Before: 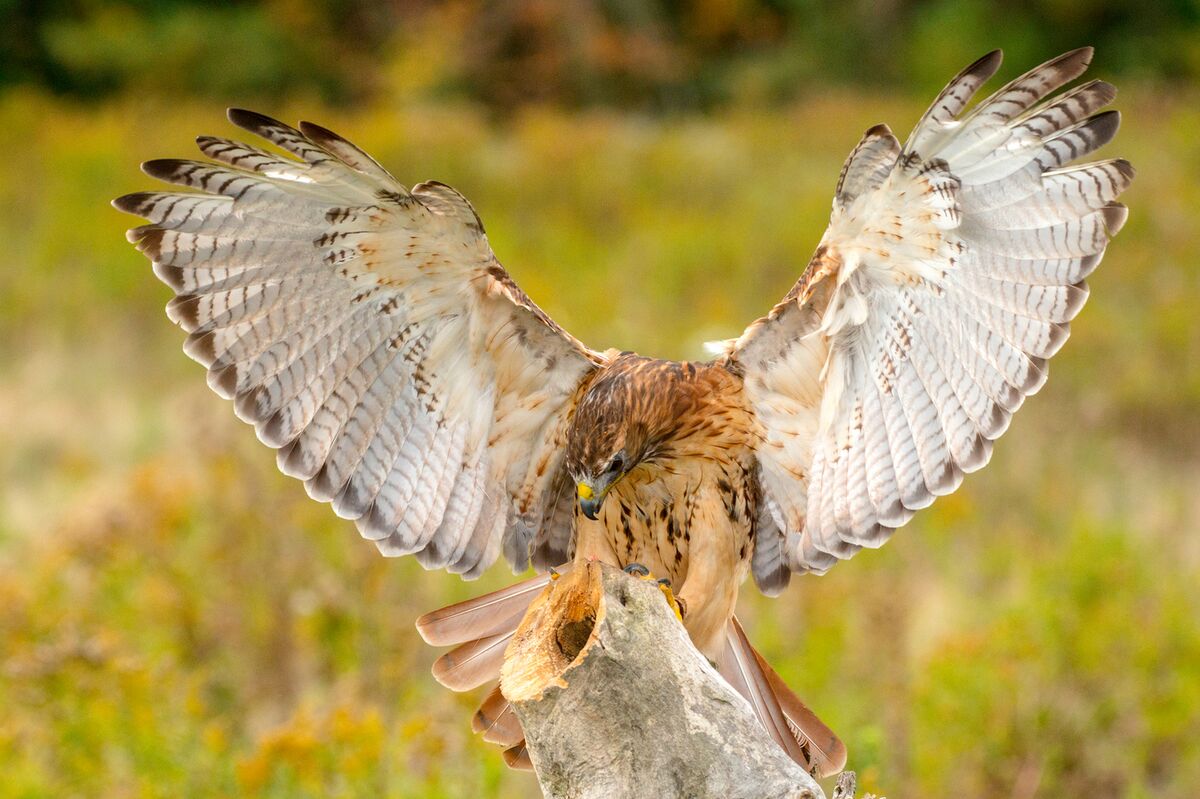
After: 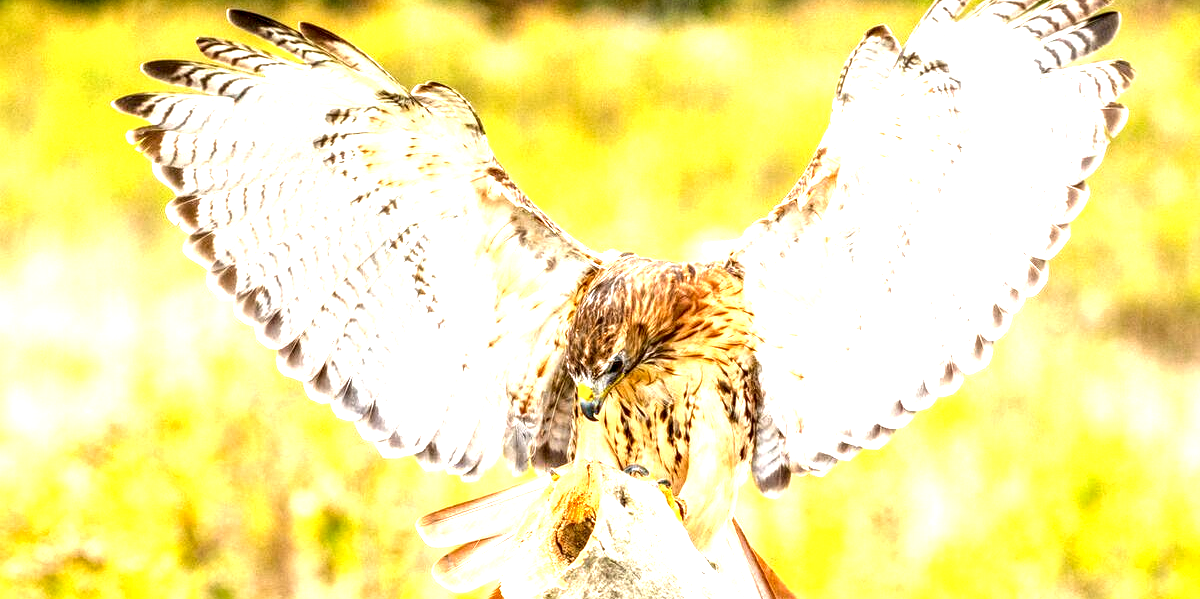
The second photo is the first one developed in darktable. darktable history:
local contrast: highlights 65%, shadows 54%, detail 169%, midtone range 0.514
crop and rotate: top 12.5%, bottom 12.5%
exposure: black level correction 0.001, exposure 1.735 EV, compensate highlight preservation false
